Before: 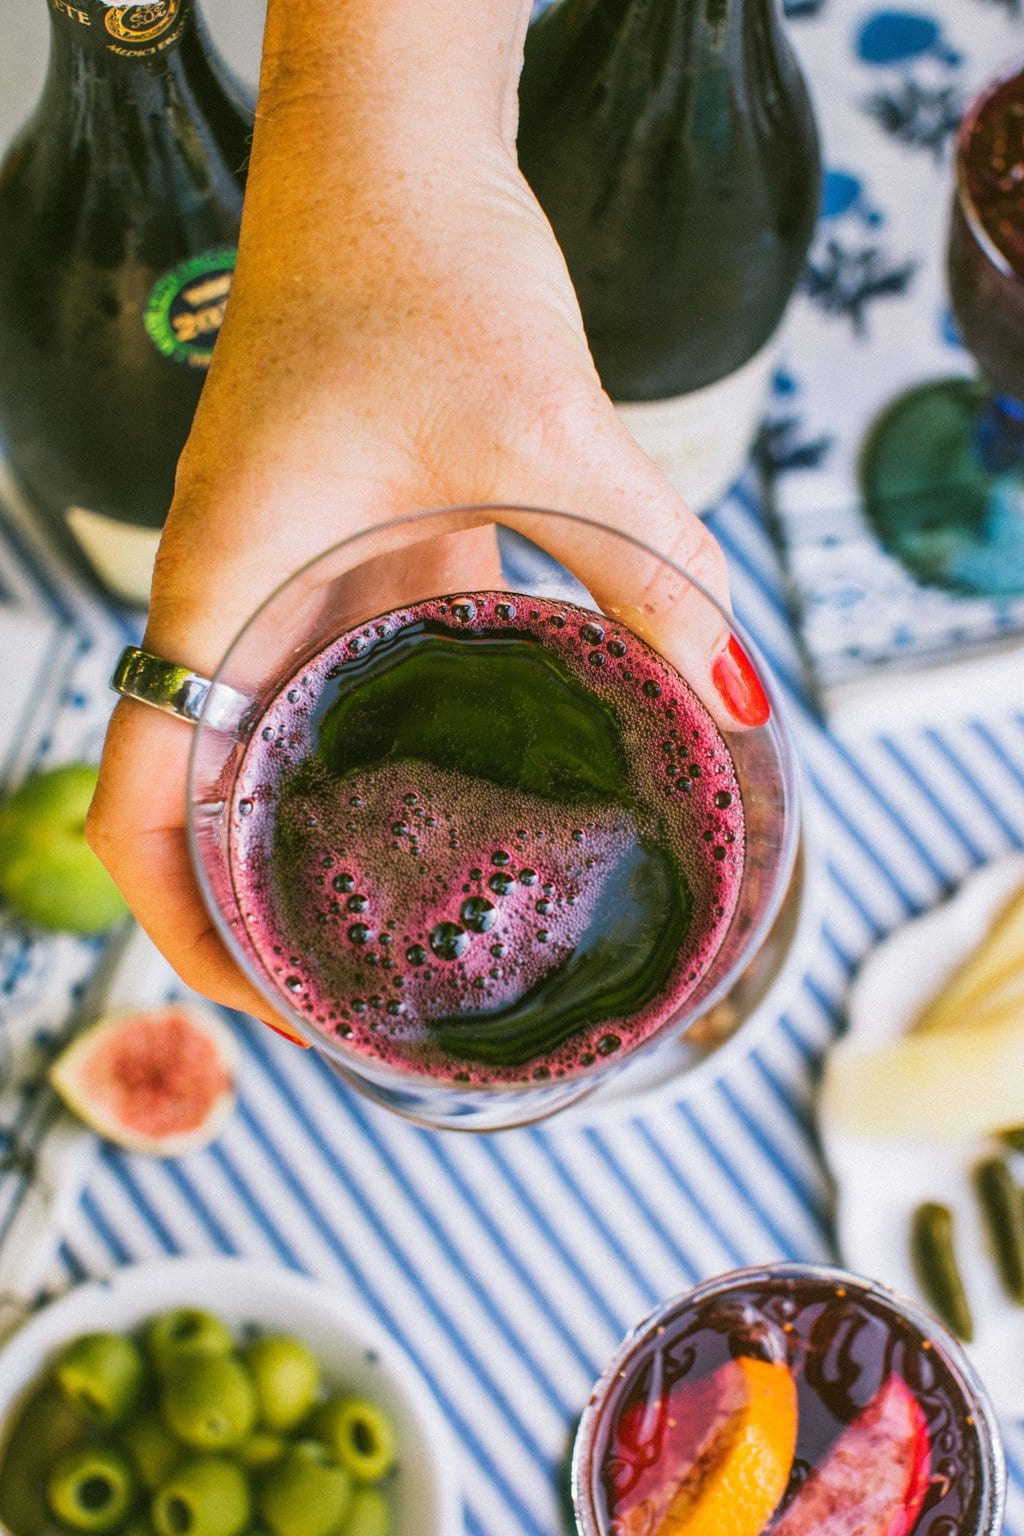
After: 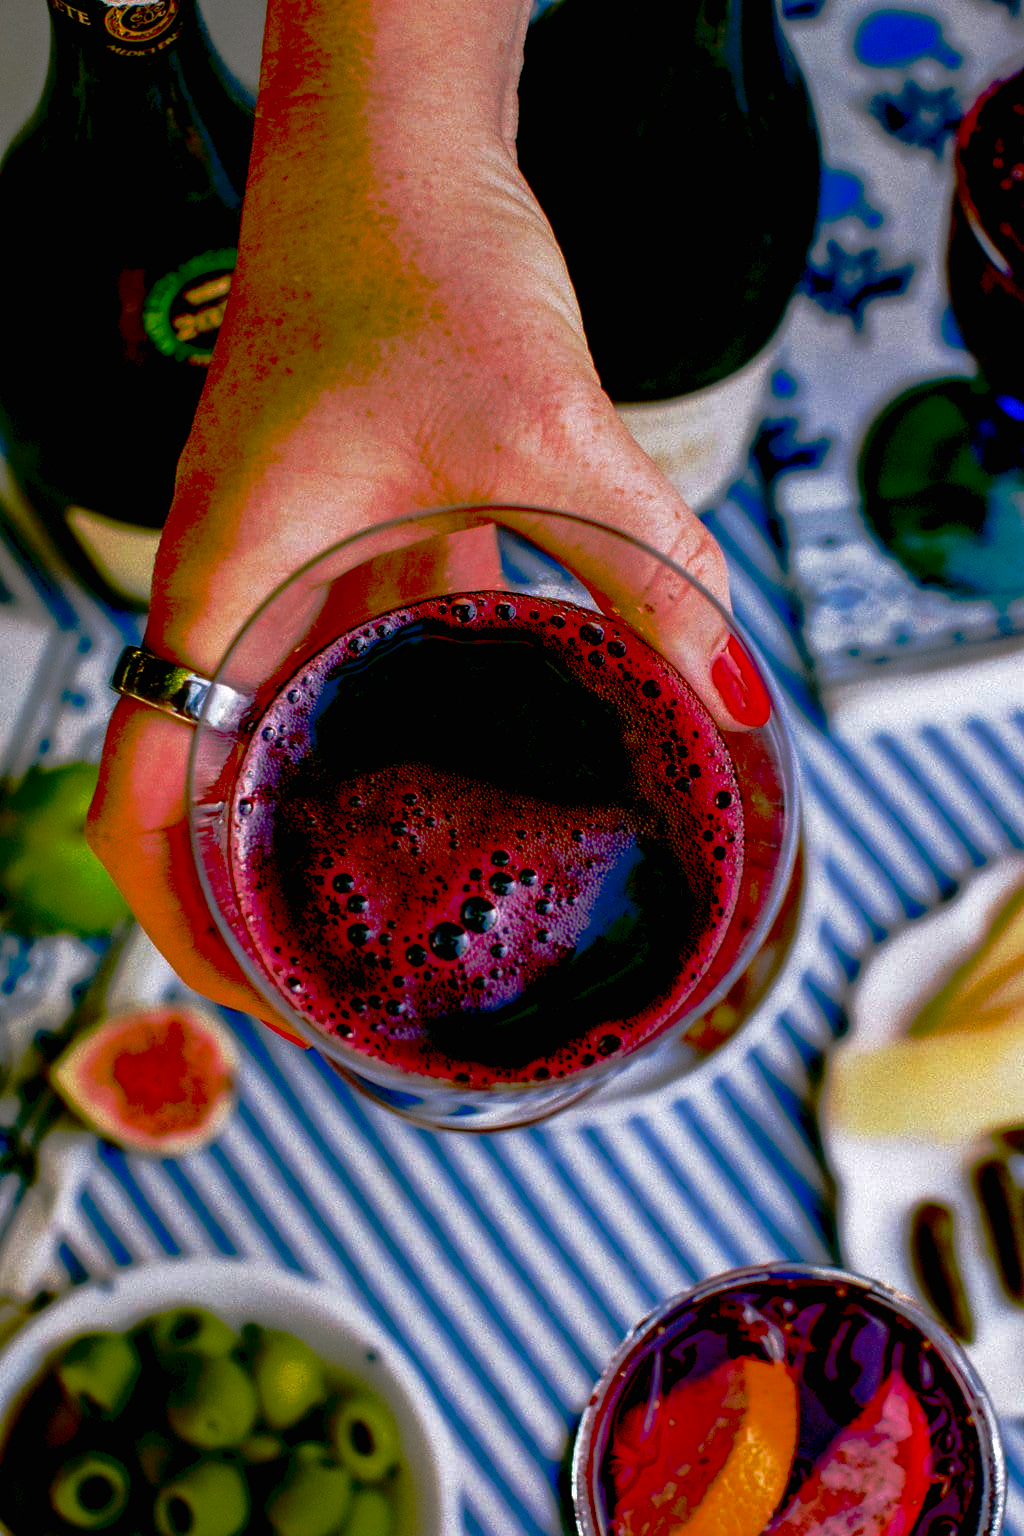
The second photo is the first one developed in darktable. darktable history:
base curve: curves: ch0 [(0.065, 0.026) (0.236, 0.358) (0.53, 0.546) (0.777, 0.841) (0.924, 0.992)], preserve colors none
contrast brightness saturation: brightness -0.995, saturation 0.983
levels: white 99.96%, levels [0, 0.499, 1]
